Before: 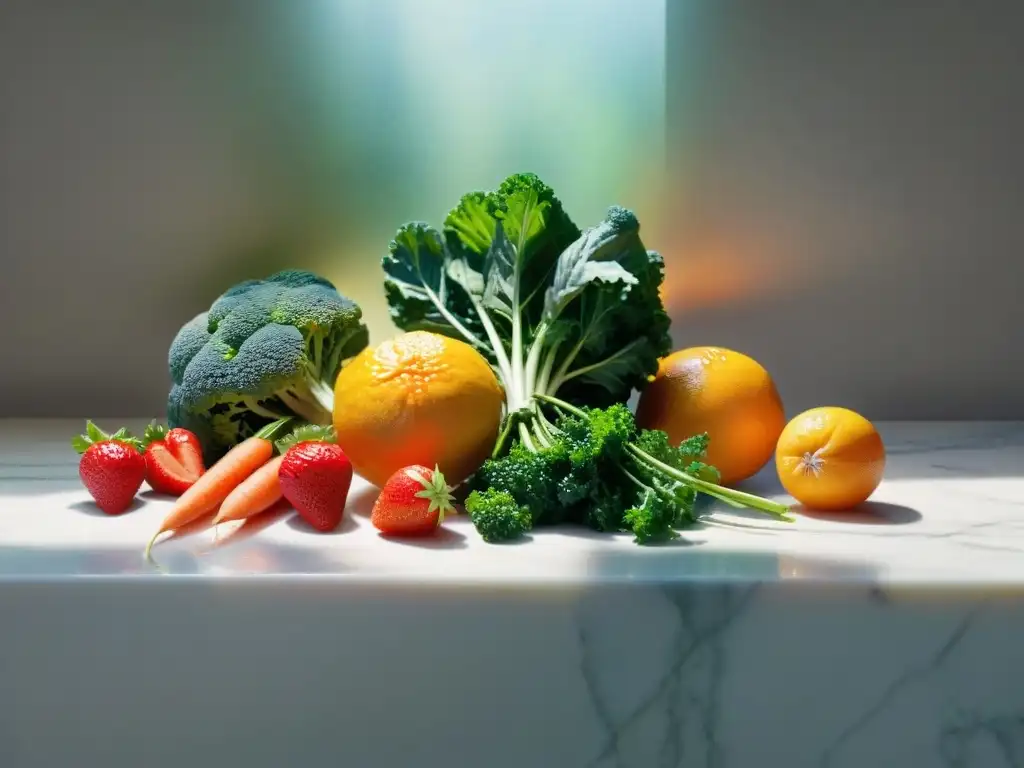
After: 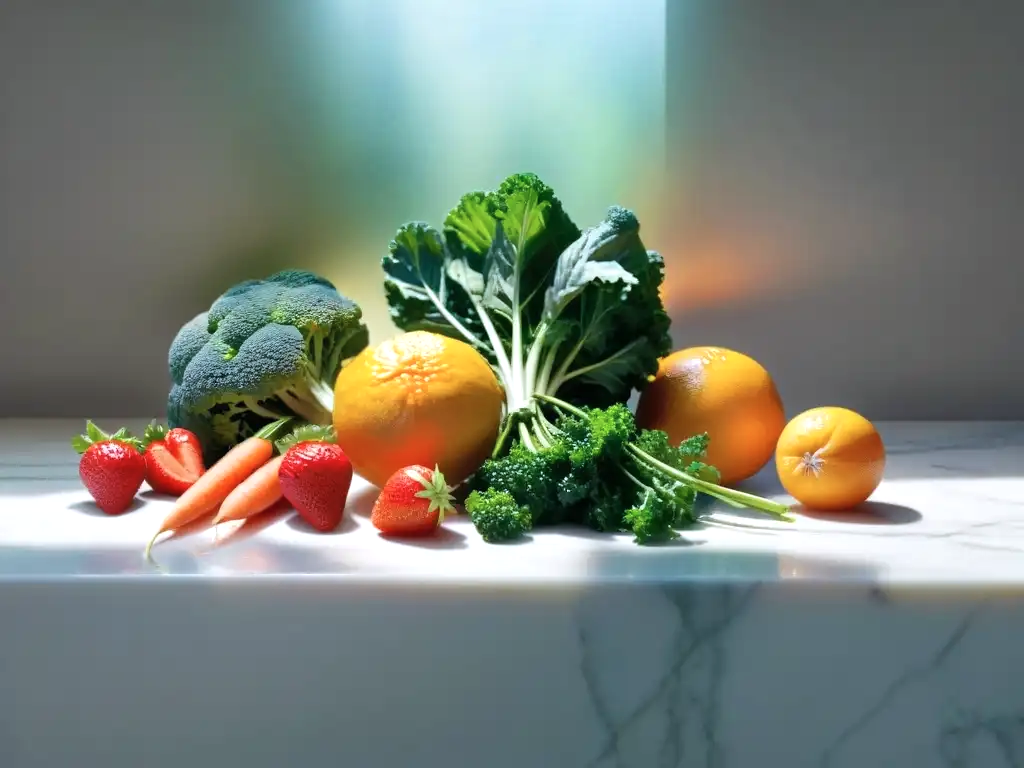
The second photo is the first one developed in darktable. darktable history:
color correction: highlights a* -0.09, highlights b* -5.18, shadows a* -0.141, shadows b* -0.145
shadows and highlights: radius 46.39, white point adjustment 6.55, compress 80.02%, soften with gaussian
